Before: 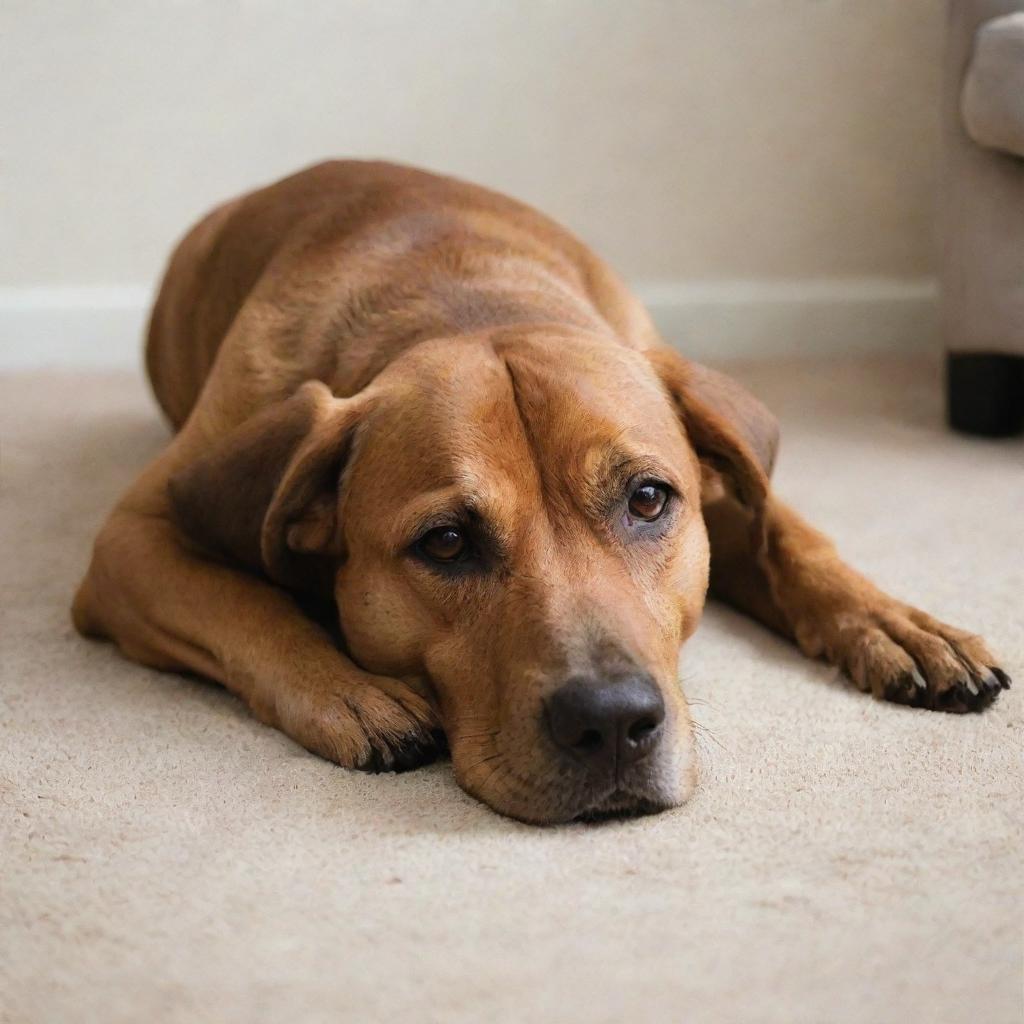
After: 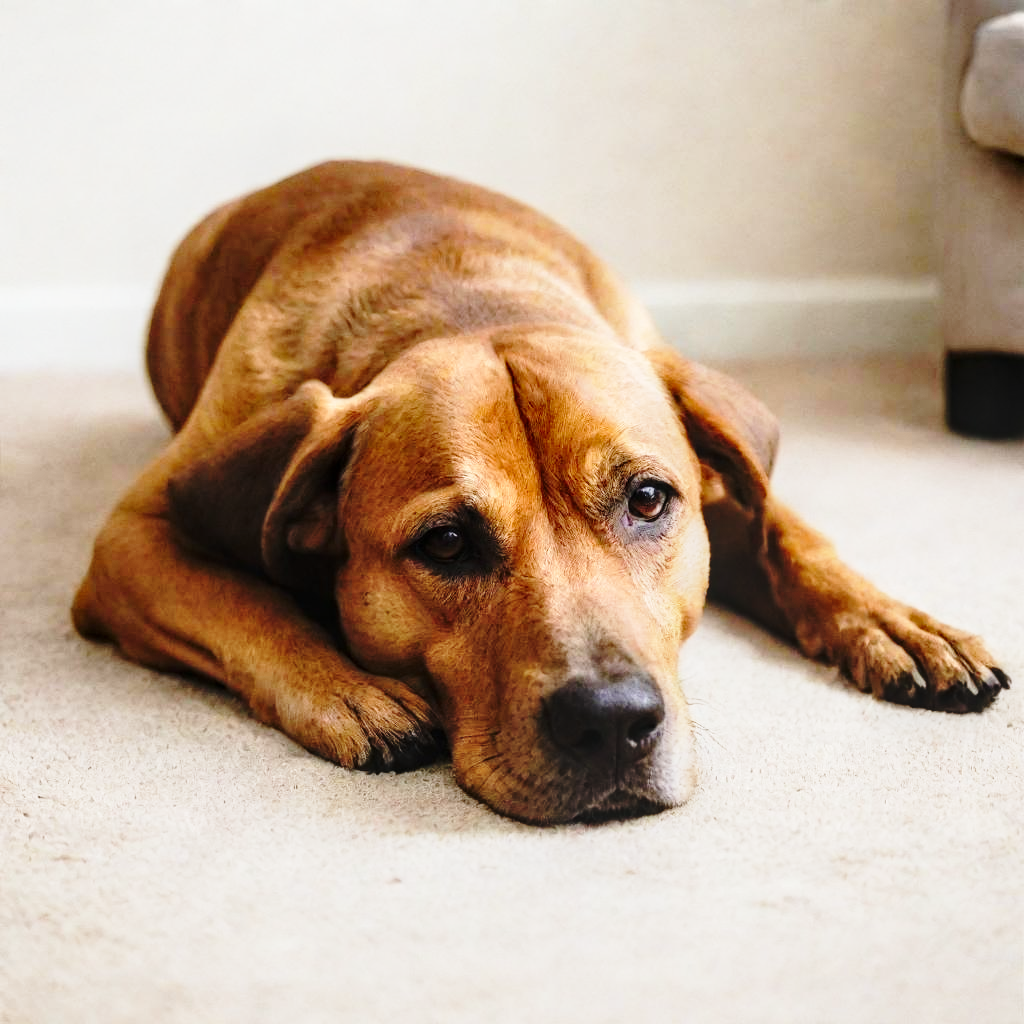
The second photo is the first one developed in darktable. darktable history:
base curve: curves: ch0 [(0, 0) (0.04, 0.03) (0.133, 0.232) (0.448, 0.748) (0.843, 0.968) (1, 1)], preserve colors none
local contrast: on, module defaults
